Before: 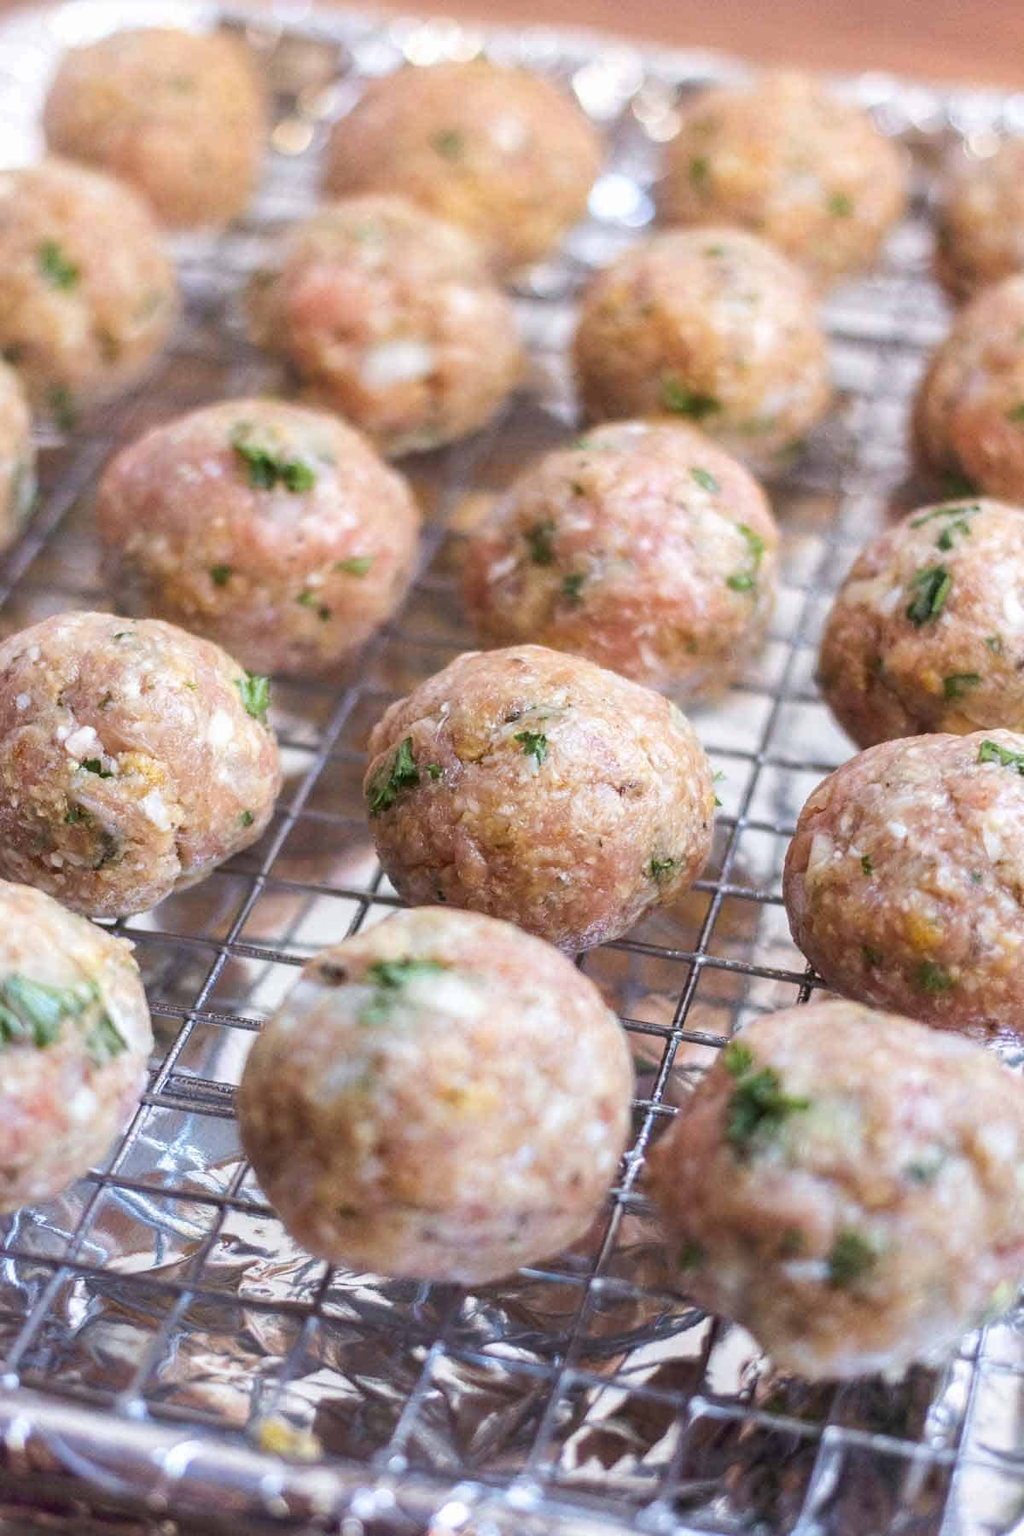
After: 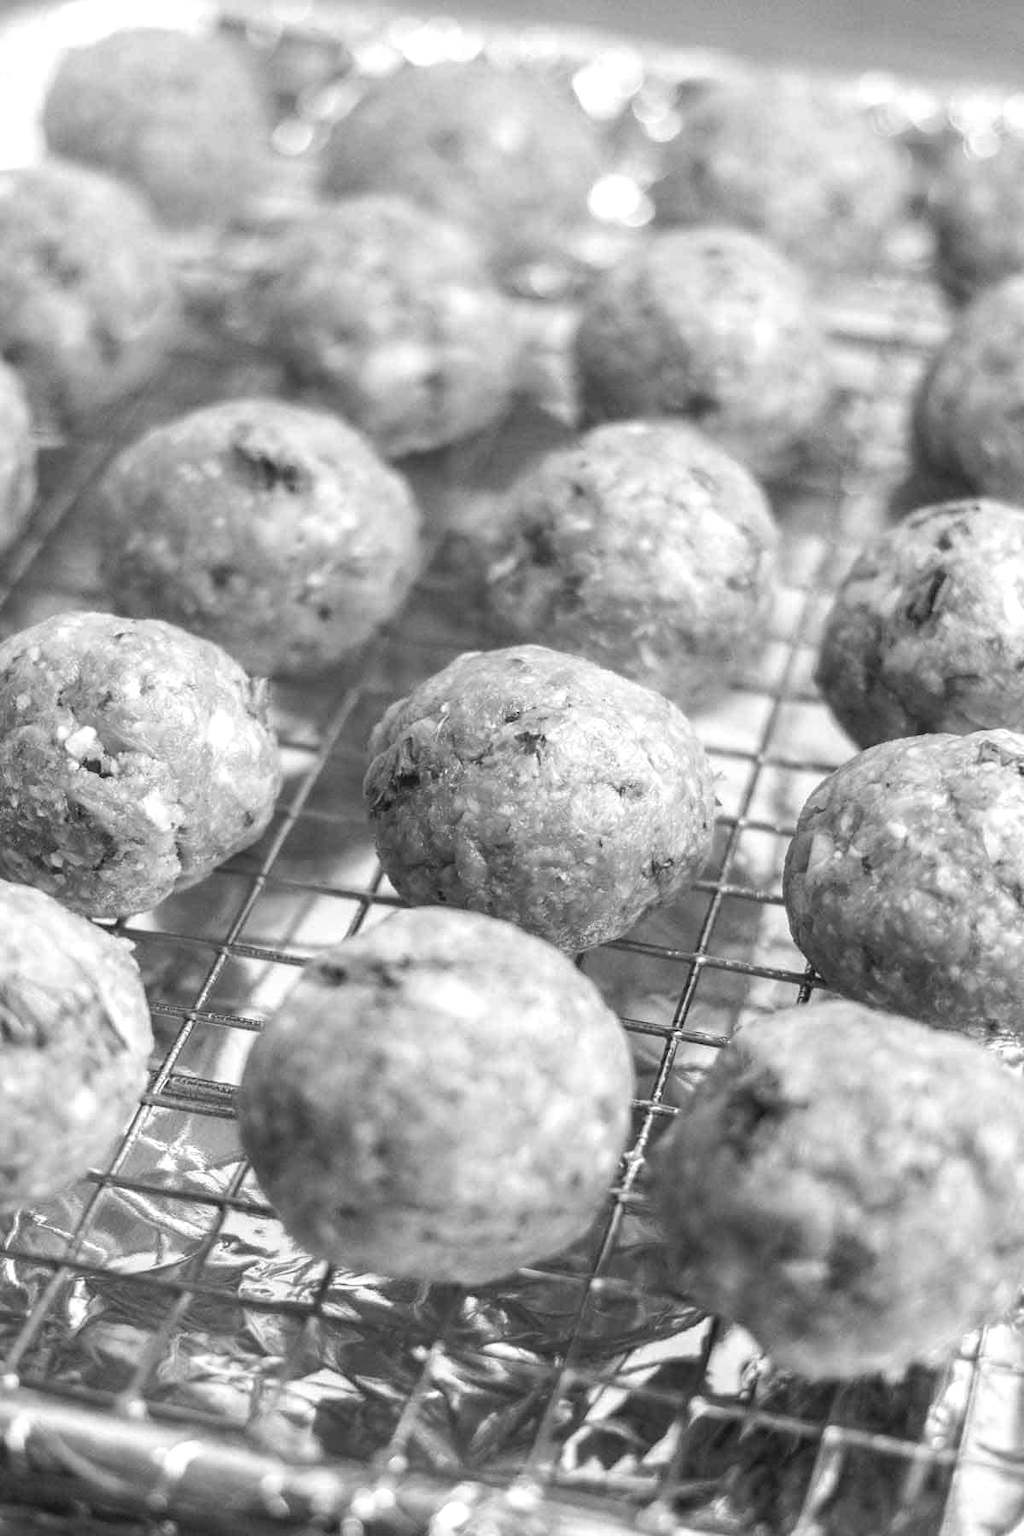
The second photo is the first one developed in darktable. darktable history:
local contrast: mode bilateral grid, contrast 100, coarseness 100, detail 91%, midtone range 0.2
color balance rgb: perceptual saturation grading › global saturation 20%, global vibrance 20%
monochrome: on, module defaults
color balance: mode lift, gamma, gain (sRGB), lift [0.997, 0.979, 1.021, 1.011], gamma [1, 1.084, 0.916, 0.998], gain [1, 0.87, 1.13, 1.101], contrast 4.55%, contrast fulcrum 38.24%, output saturation 104.09%
